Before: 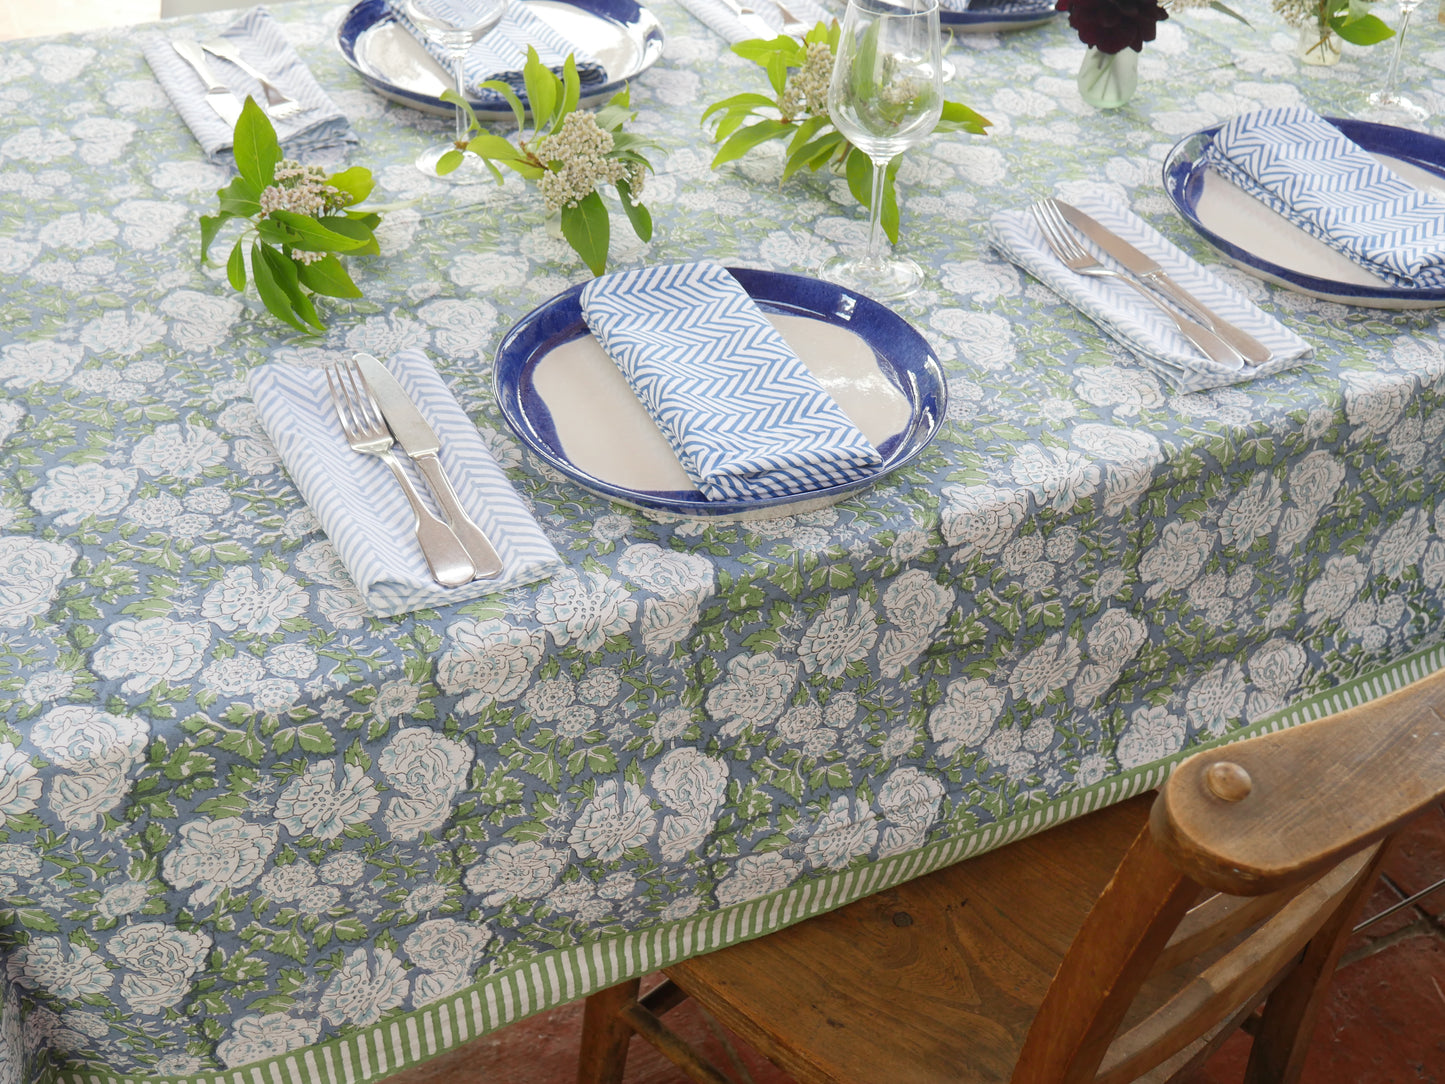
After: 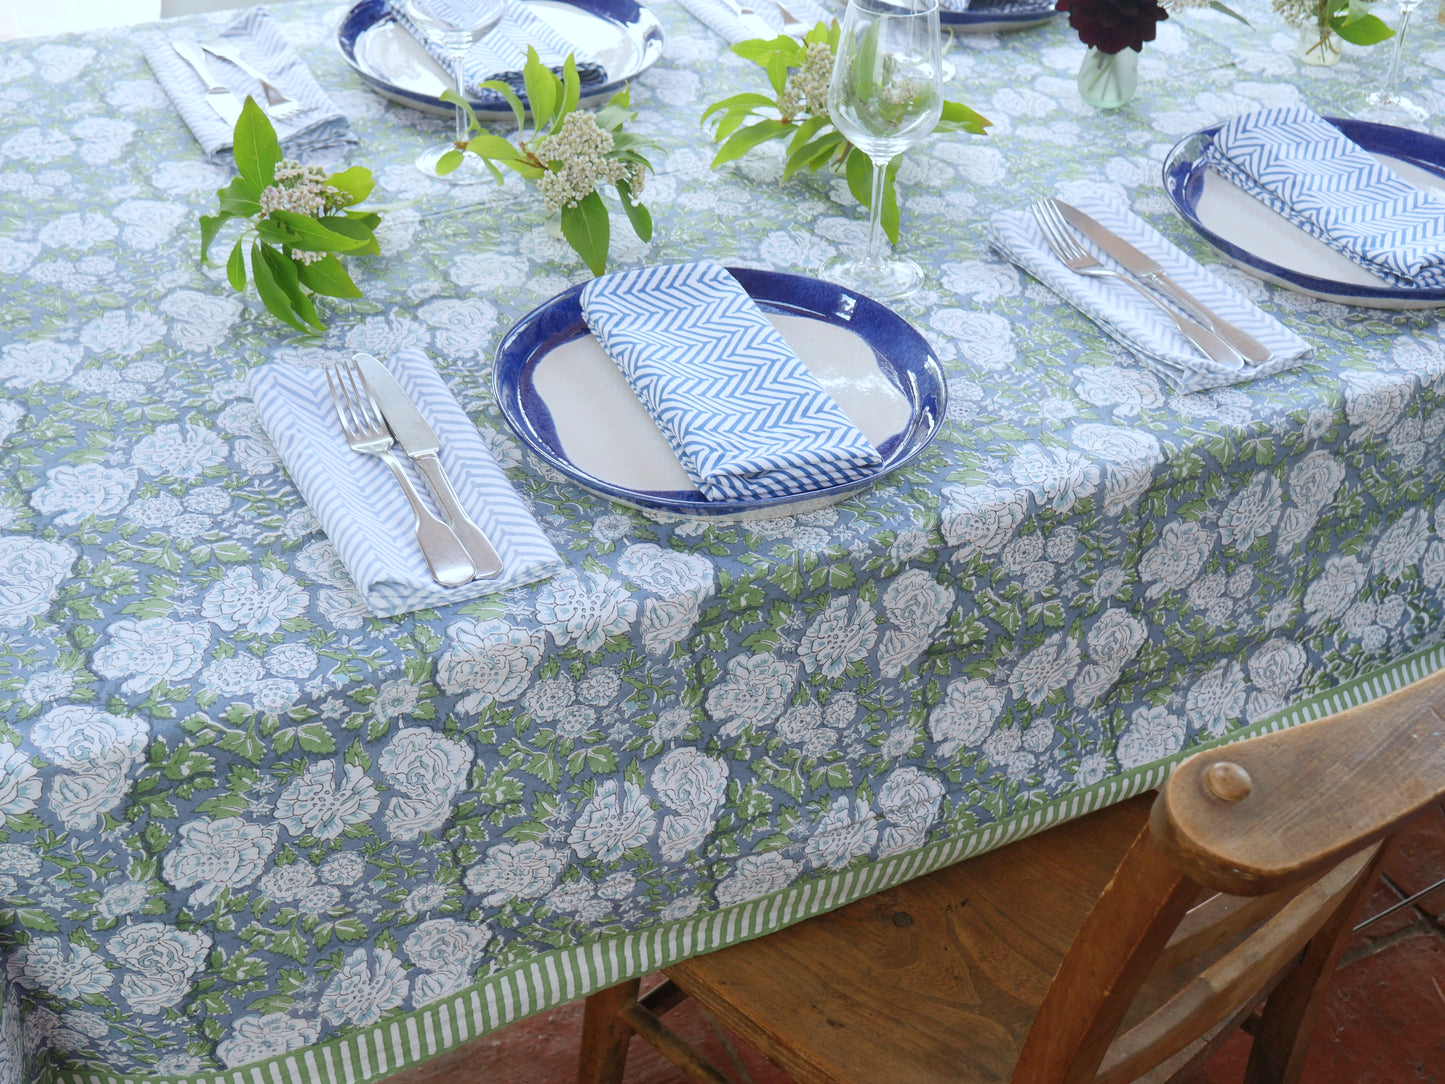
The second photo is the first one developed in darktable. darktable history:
color calibration: x 0.37, y 0.382, temperature 4310.13 K
